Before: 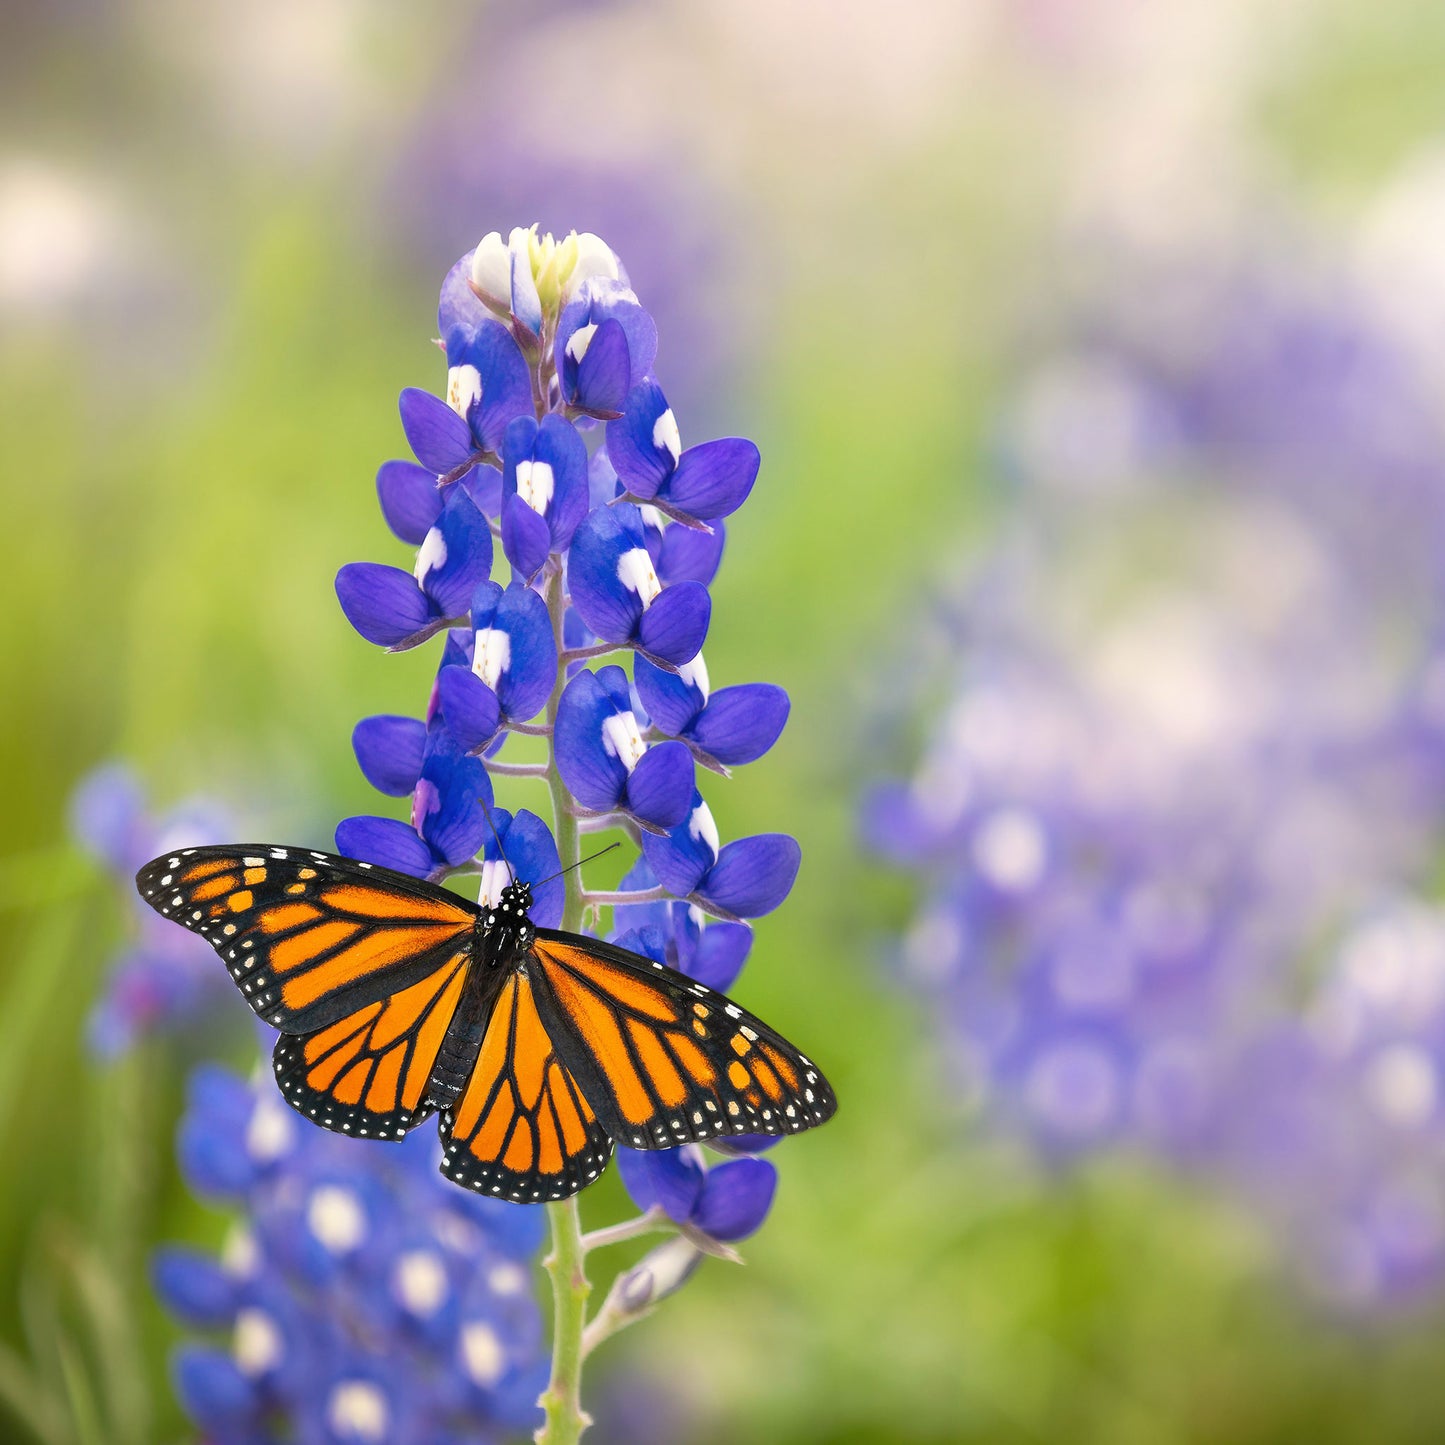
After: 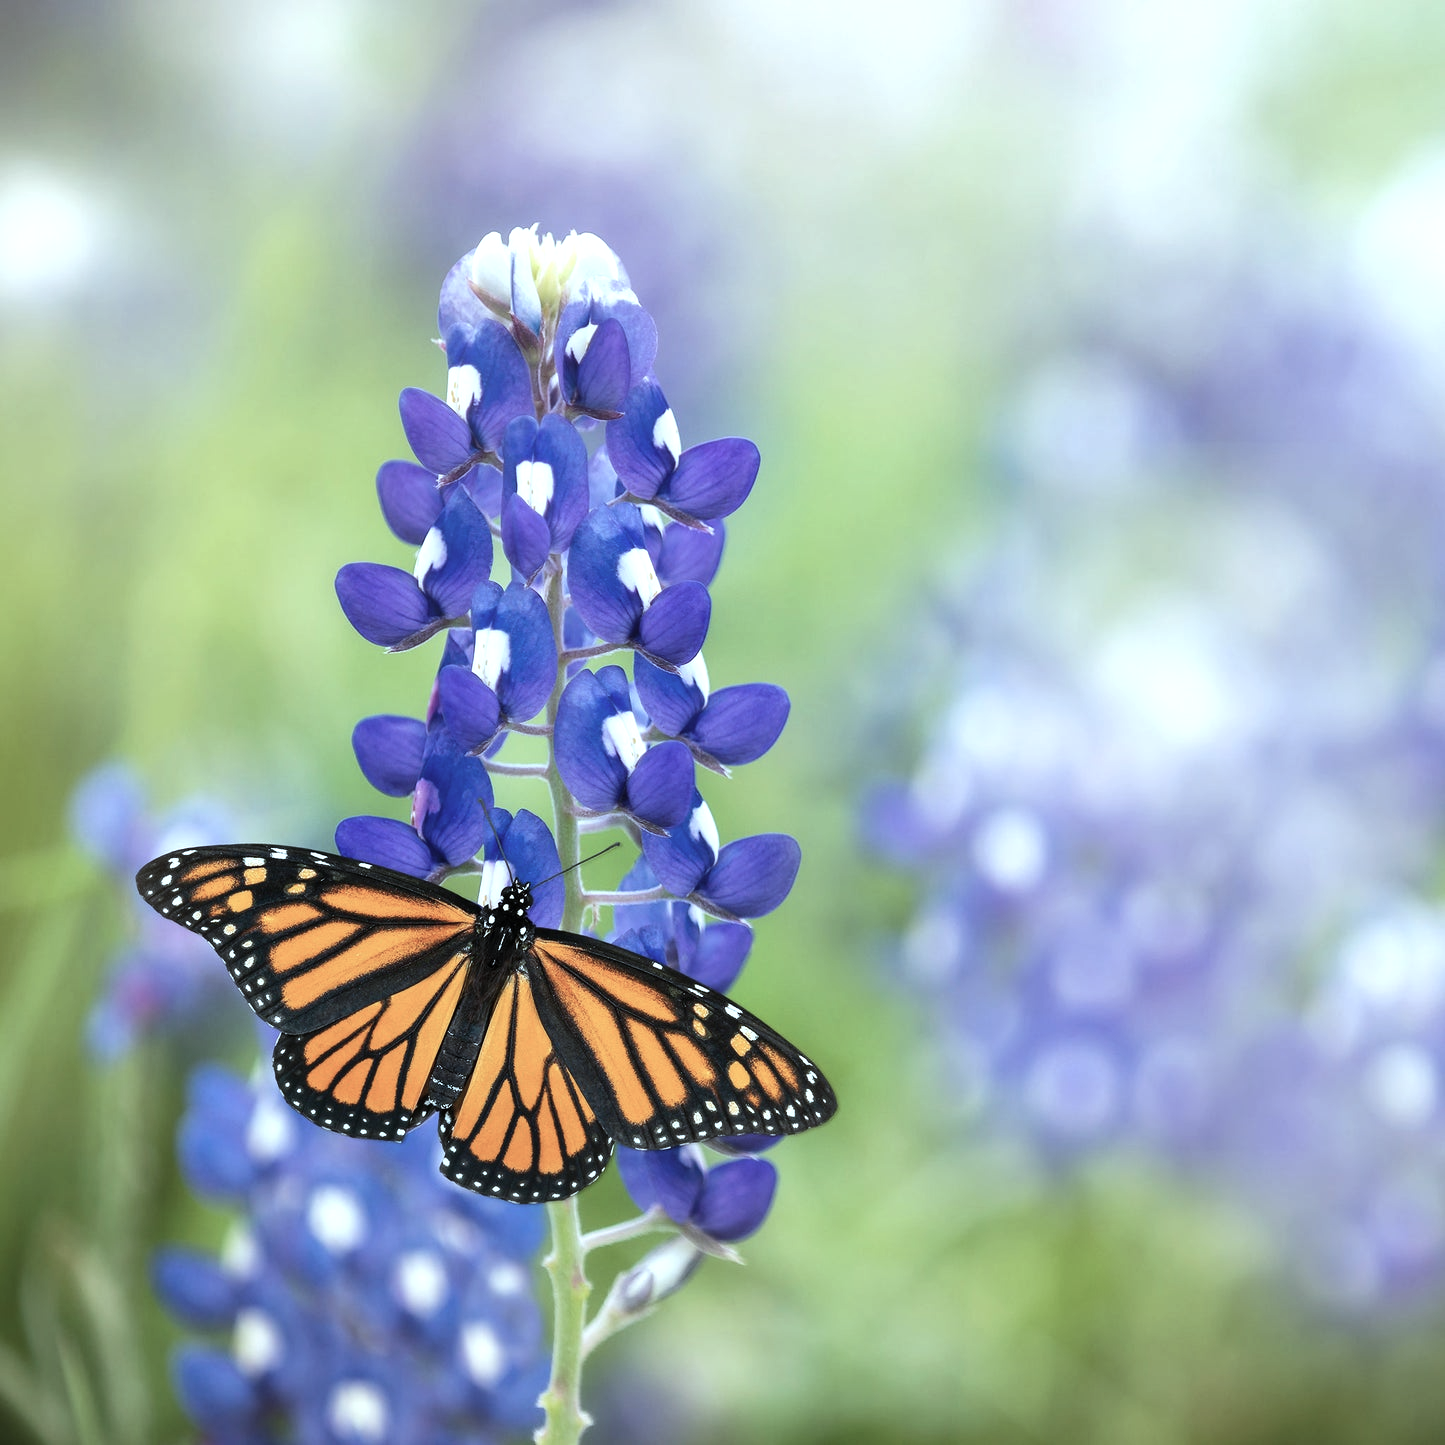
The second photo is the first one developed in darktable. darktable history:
tone equalizer: -8 EV -0.417 EV, -7 EV -0.389 EV, -6 EV -0.333 EV, -5 EV -0.222 EV, -3 EV 0.222 EV, -2 EV 0.333 EV, -1 EV 0.389 EV, +0 EV 0.417 EV, edges refinement/feathering 500, mask exposure compensation -1.57 EV, preserve details no
color correction: highlights a* -12.64, highlights b* -18.1, saturation 0.7
